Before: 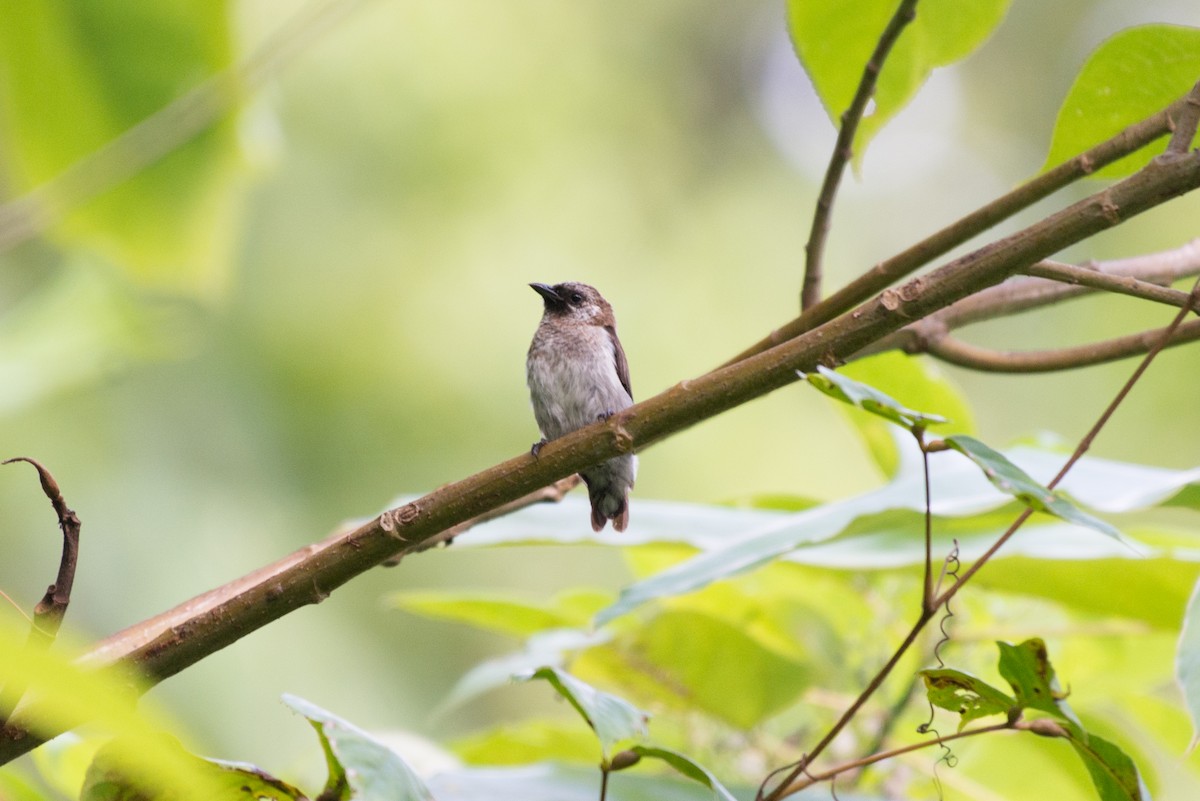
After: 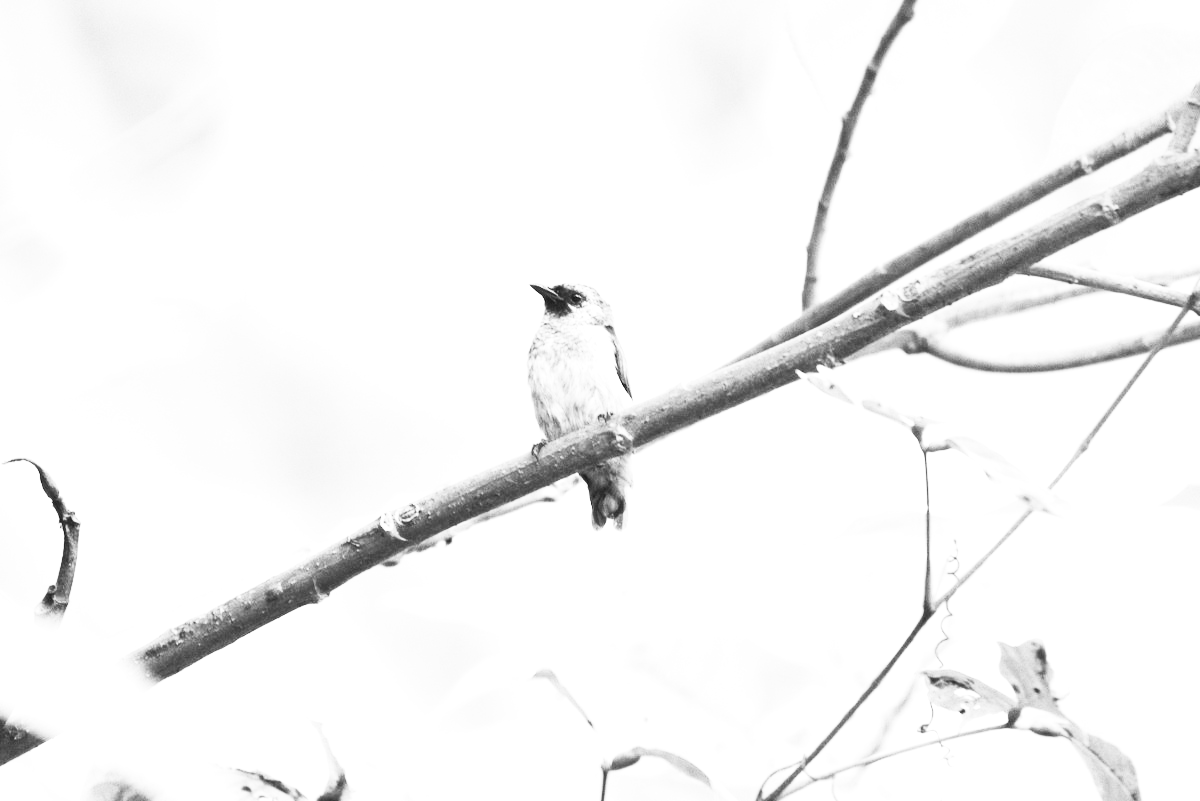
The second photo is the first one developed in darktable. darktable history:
color balance rgb: perceptual saturation grading › global saturation 20%, perceptual saturation grading › highlights -25%, perceptual saturation grading › shadows 50%
white balance: red 1.004, blue 1.024
contrast brightness saturation: contrast 0.53, brightness 0.47, saturation -1
exposure: black level correction 0, exposure 1.1 EV, compensate exposure bias true, compensate highlight preservation false
